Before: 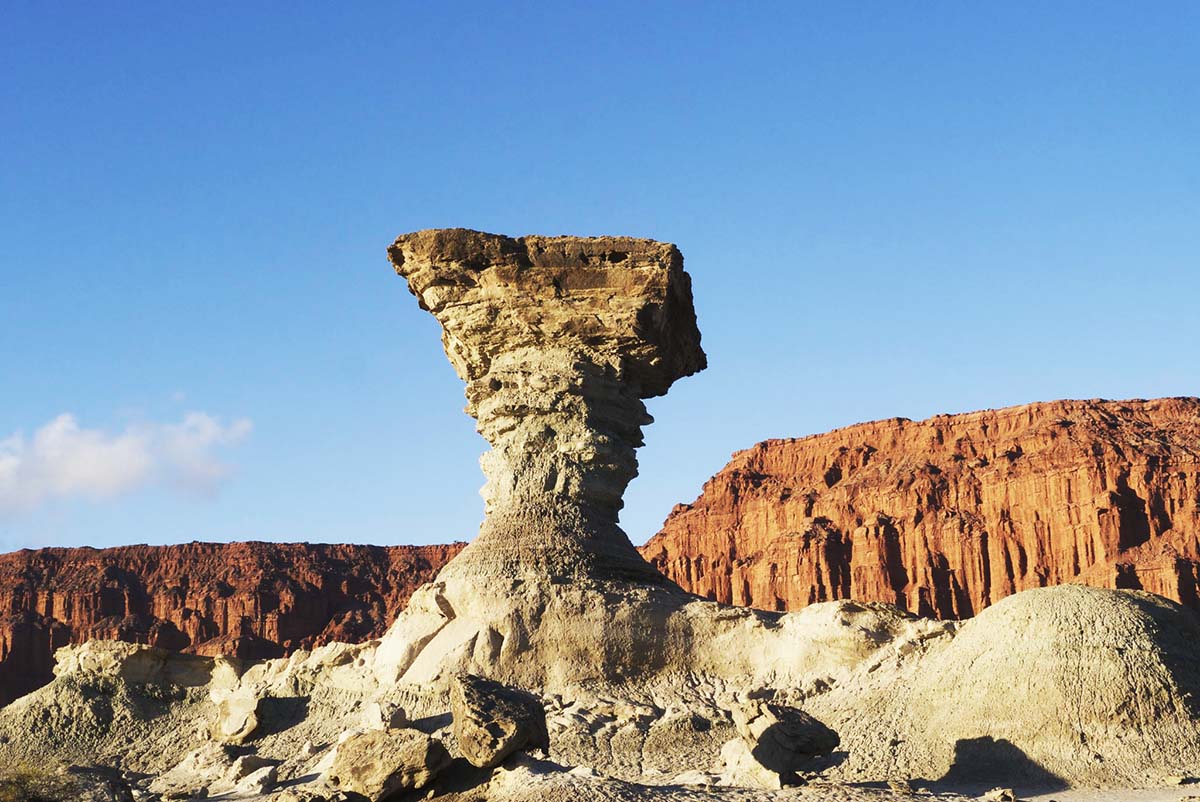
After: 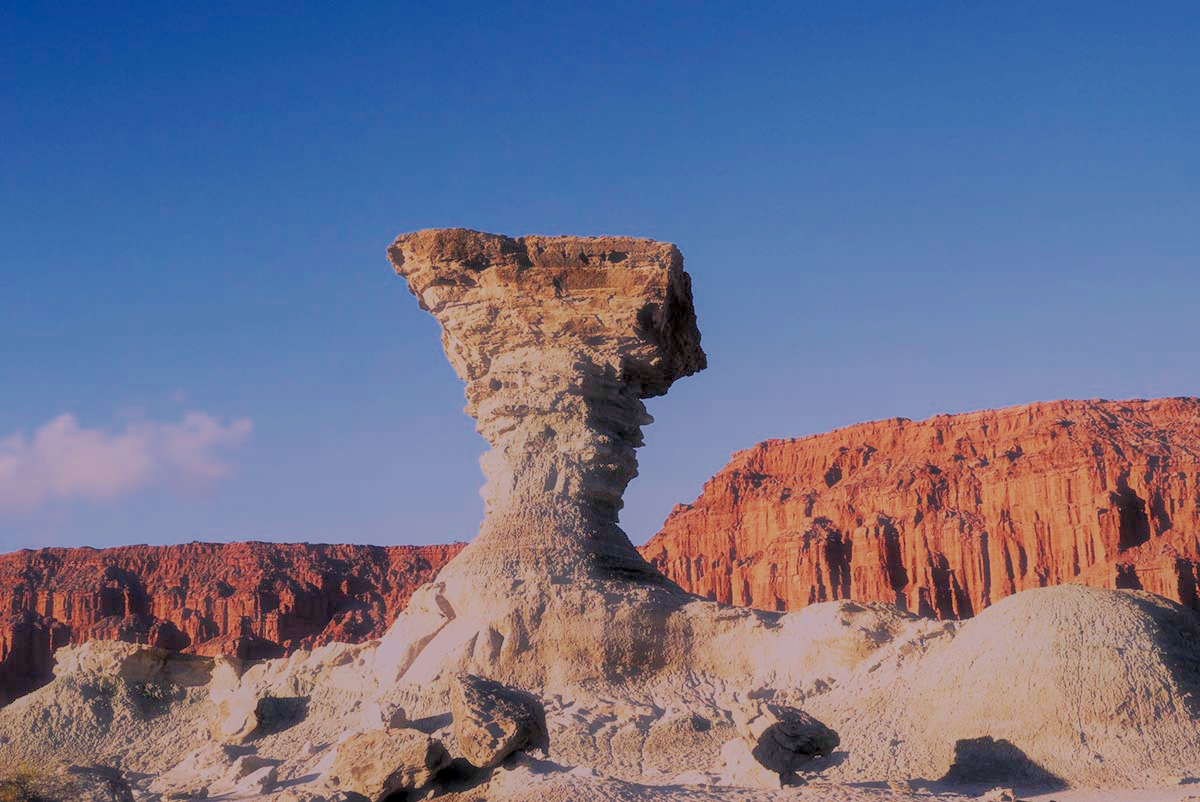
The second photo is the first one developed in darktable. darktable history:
shadows and highlights: shadows -89.51, highlights 90.01, soften with gaussian
filmic rgb: black relative exposure -8.03 EV, white relative exposure 8.04 EV, threshold 5.95 EV, target black luminance 0%, hardness 2.43, latitude 76.1%, contrast 0.568, shadows ↔ highlights balance 0.006%, add noise in highlights 0.1, color science v4 (2020), iterations of high-quality reconstruction 0, type of noise poissonian, enable highlight reconstruction true
local contrast: on, module defaults
haze removal: strength -0.108, compatibility mode true, adaptive false
color correction: highlights a* 14.64, highlights b* 4.71
color calibration: illuminant as shot in camera, x 0.369, y 0.382, temperature 4319.1 K
